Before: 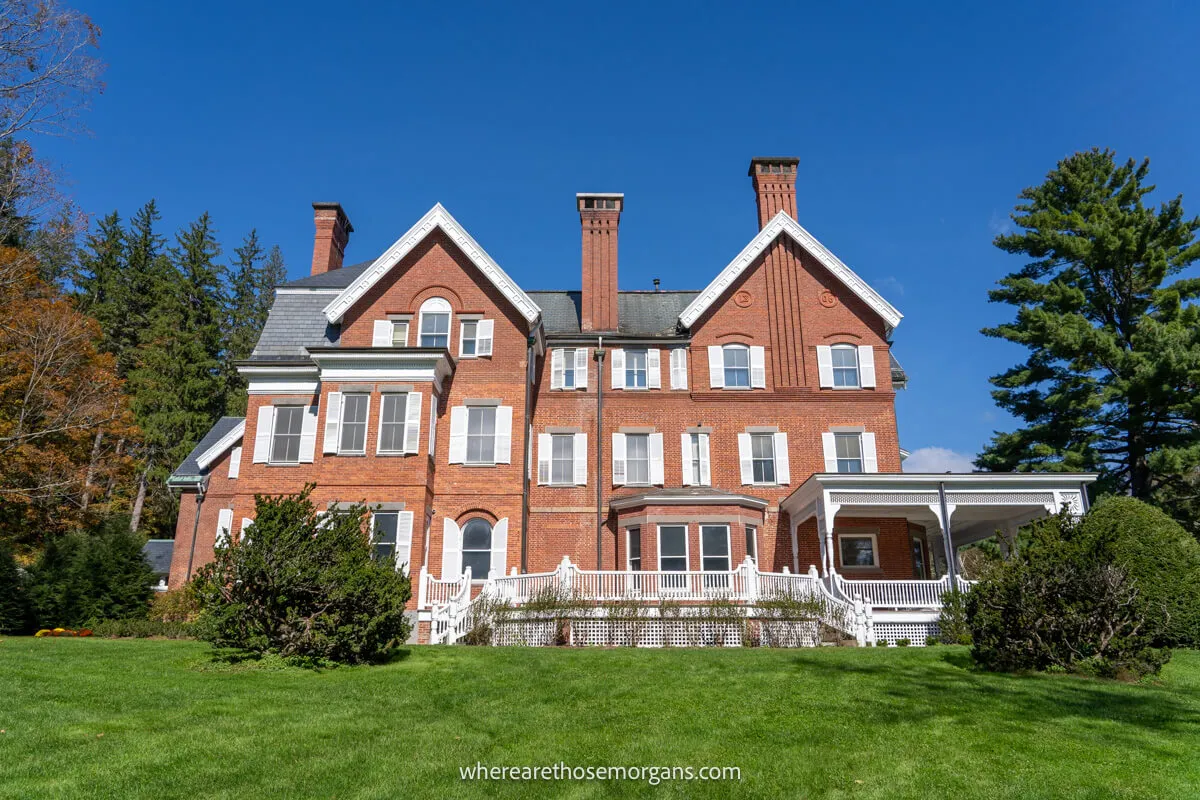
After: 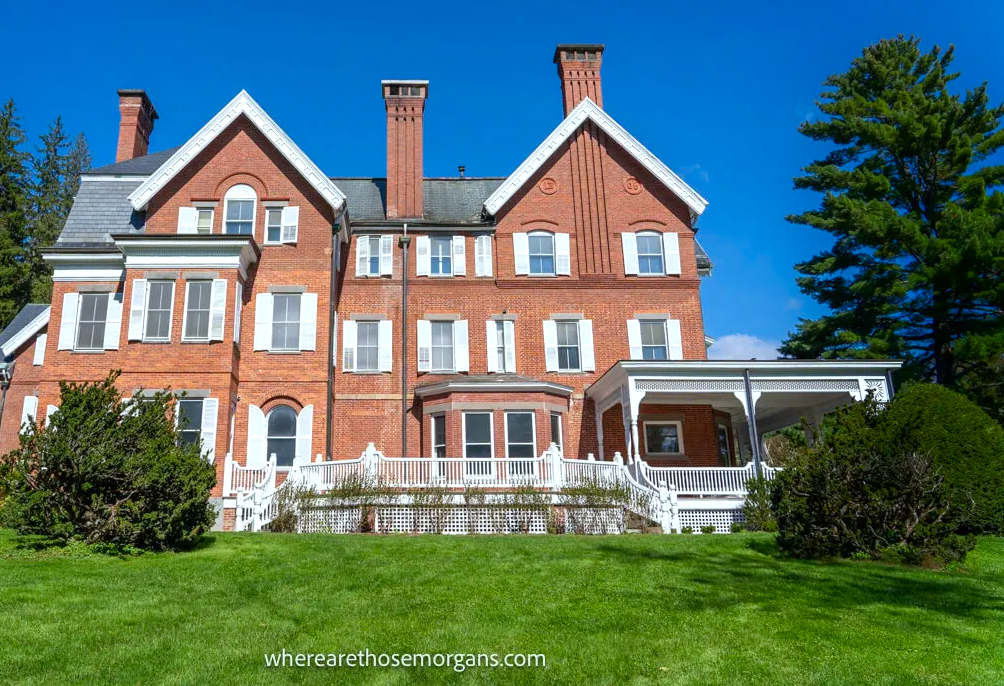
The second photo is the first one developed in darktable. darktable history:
crop: left 16.315%, top 14.246%
color calibration: output R [1.003, 0.027, -0.041, 0], output G [-0.018, 1.043, -0.038, 0], output B [0.071, -0.086, 1.017, 0], illuminant as shot in camera, x 0.359, y 0.362, temperature 4570.54 K
shadows and highlights: shadows -88.03, highlights -35.45, shadows color adjustment 99.15%, highlights color adjustment 0%, soften with gaussian
exposure: exposure 0.2 EV, compensate highlight preservation false
contrast brightness saturation: contrast 0.04, saturation 0.07
